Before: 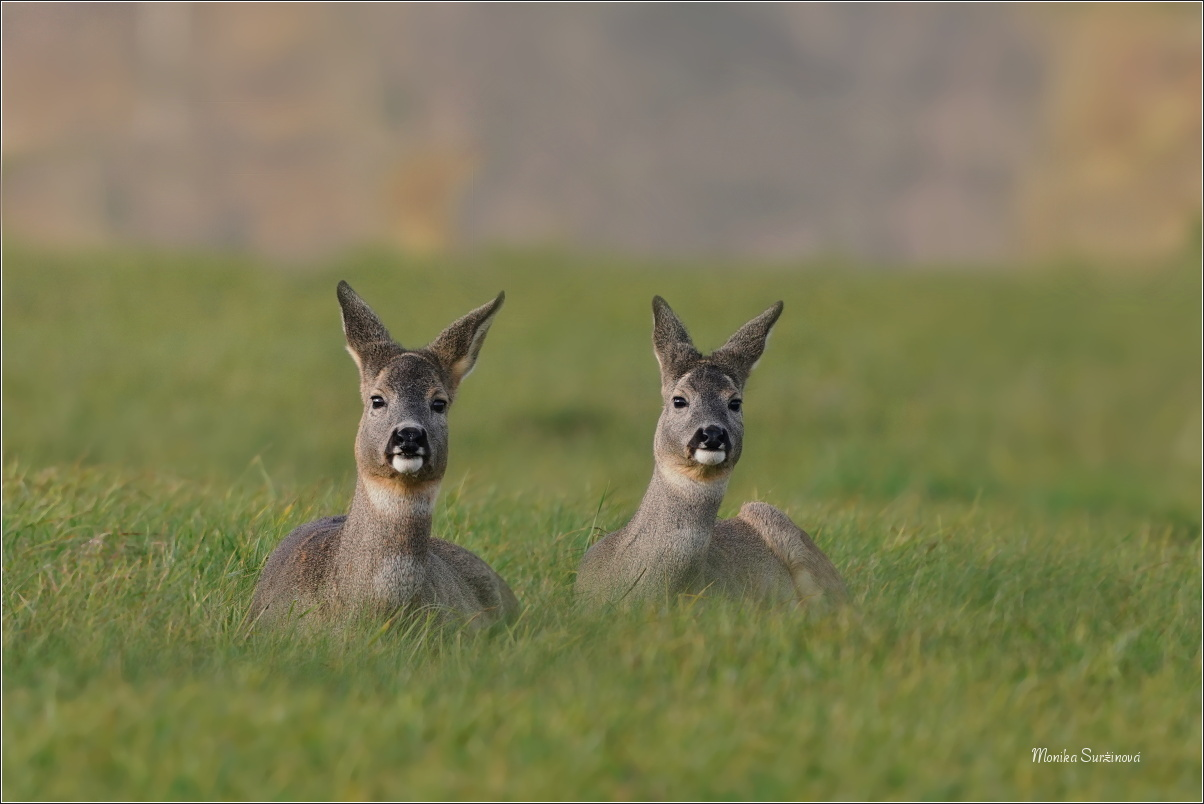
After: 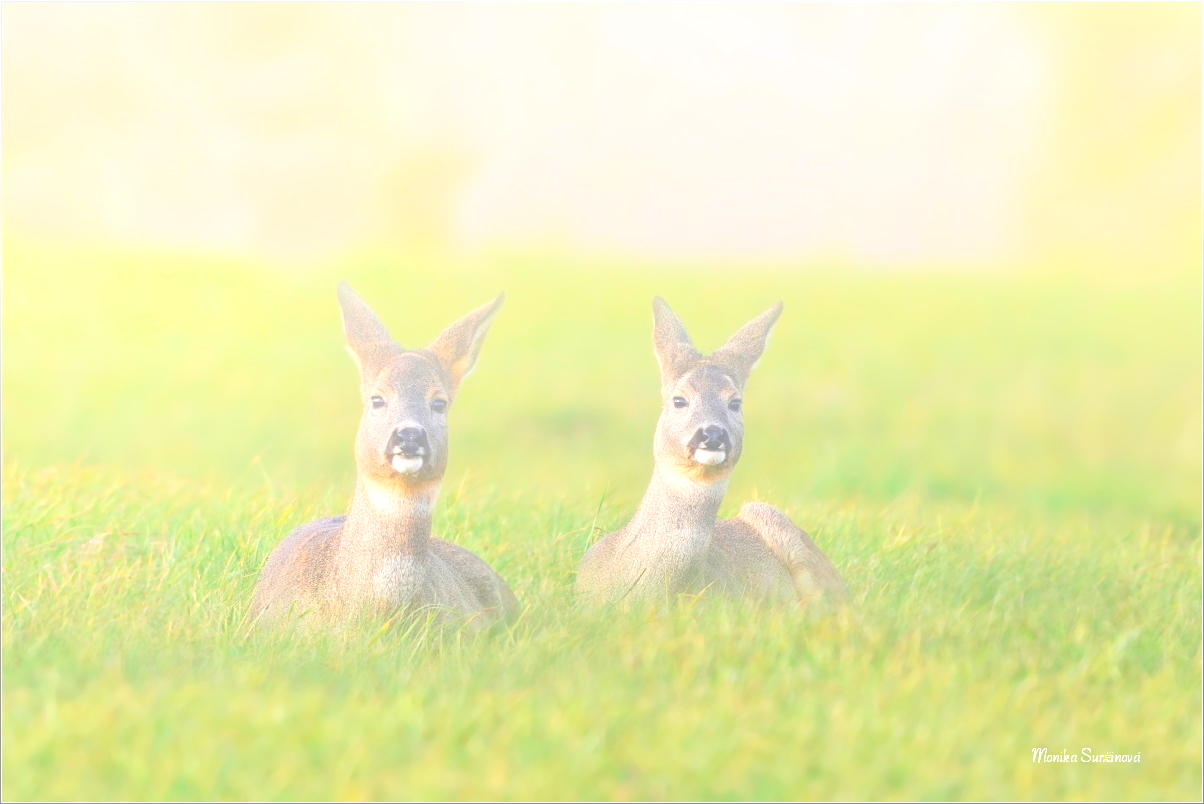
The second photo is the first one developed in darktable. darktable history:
bloom: size 38%, threshold 95%, strength 30%
exposure: exposure 1.5 EV, compensate highlight preservation false
